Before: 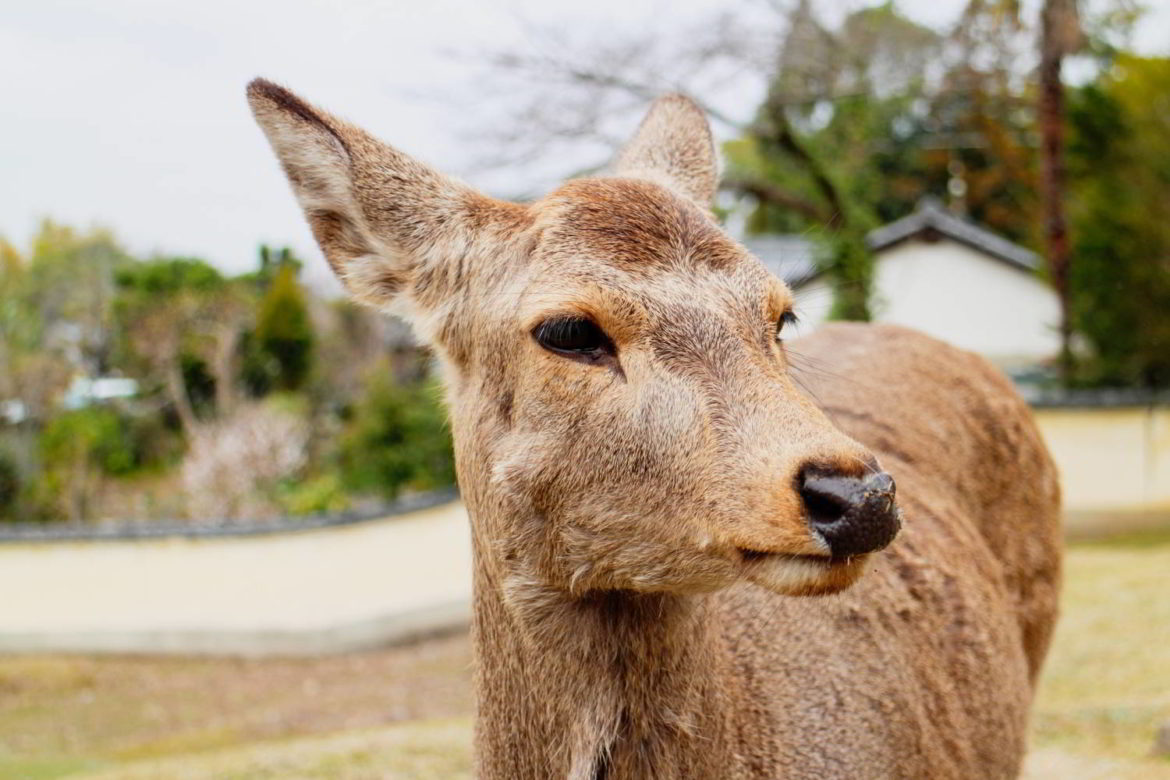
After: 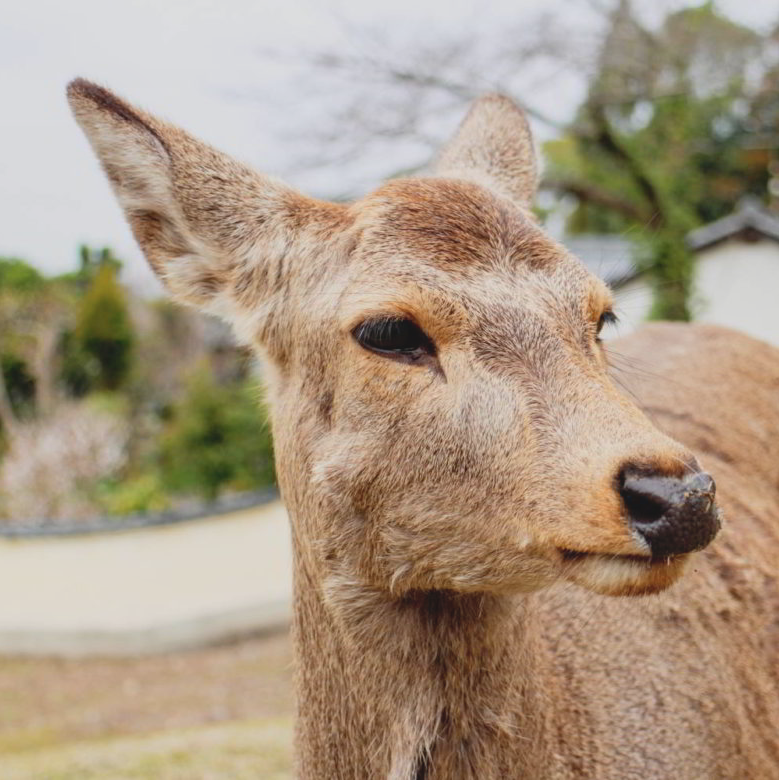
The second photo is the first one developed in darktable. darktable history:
crop: left 15.419%, right 17.914%
local contrast: highlights 61%, shadows 106%, detail 107%, midtone range 0.529
contrast brightness saturation: contrast -0.15, brightness 0.05, saturation -0.12
